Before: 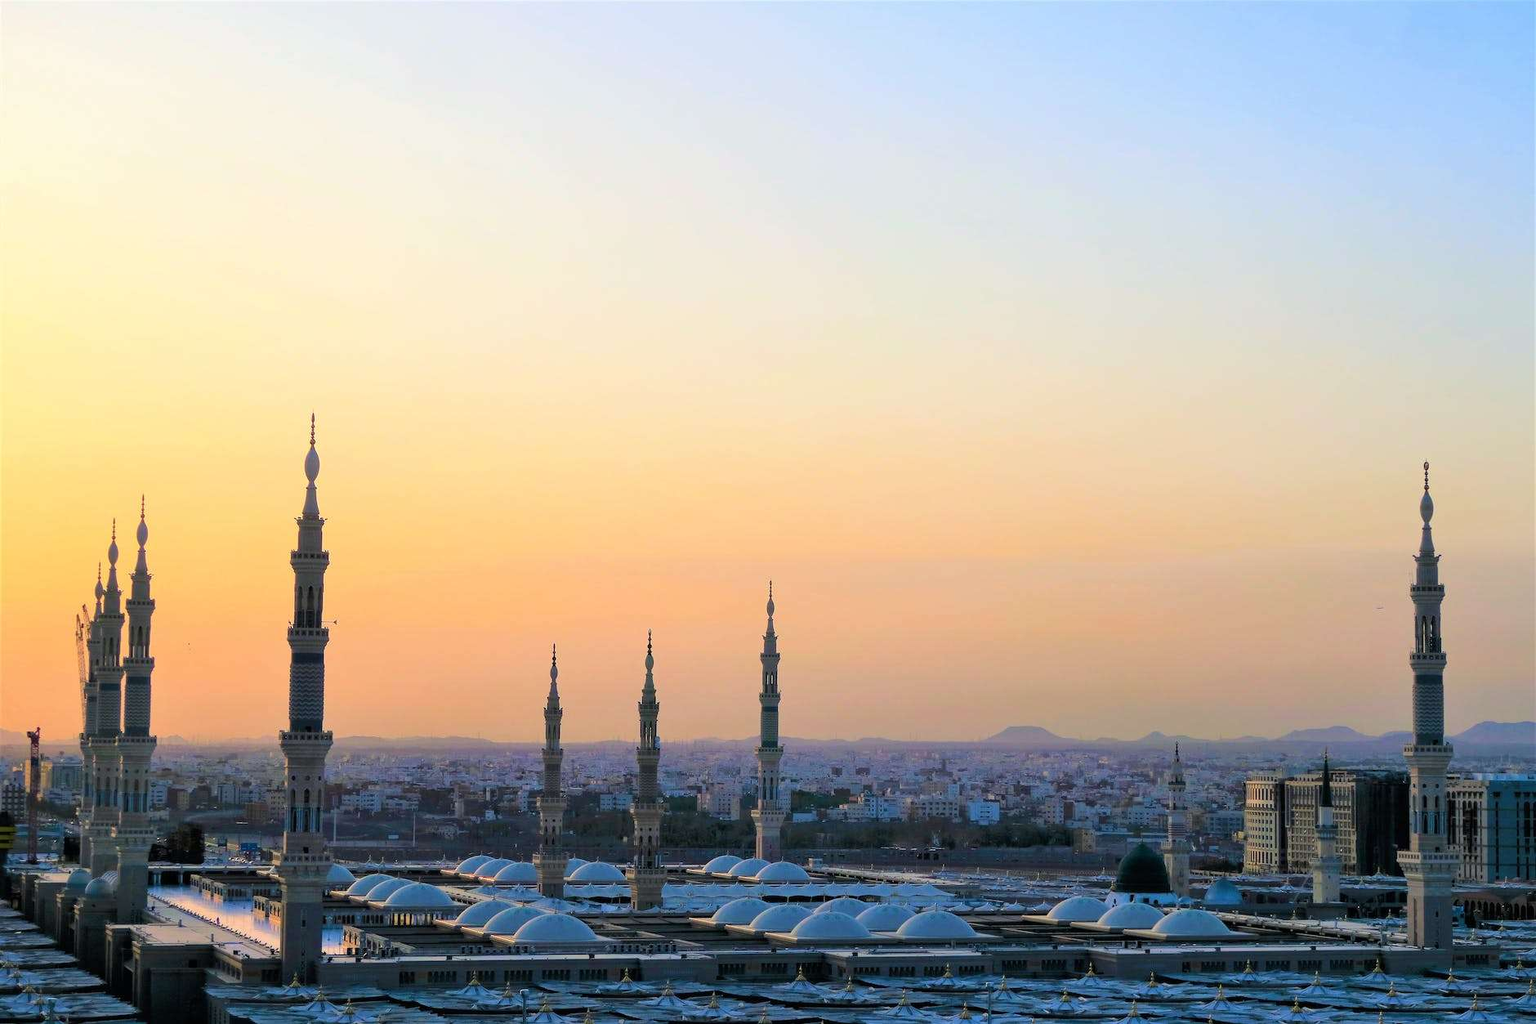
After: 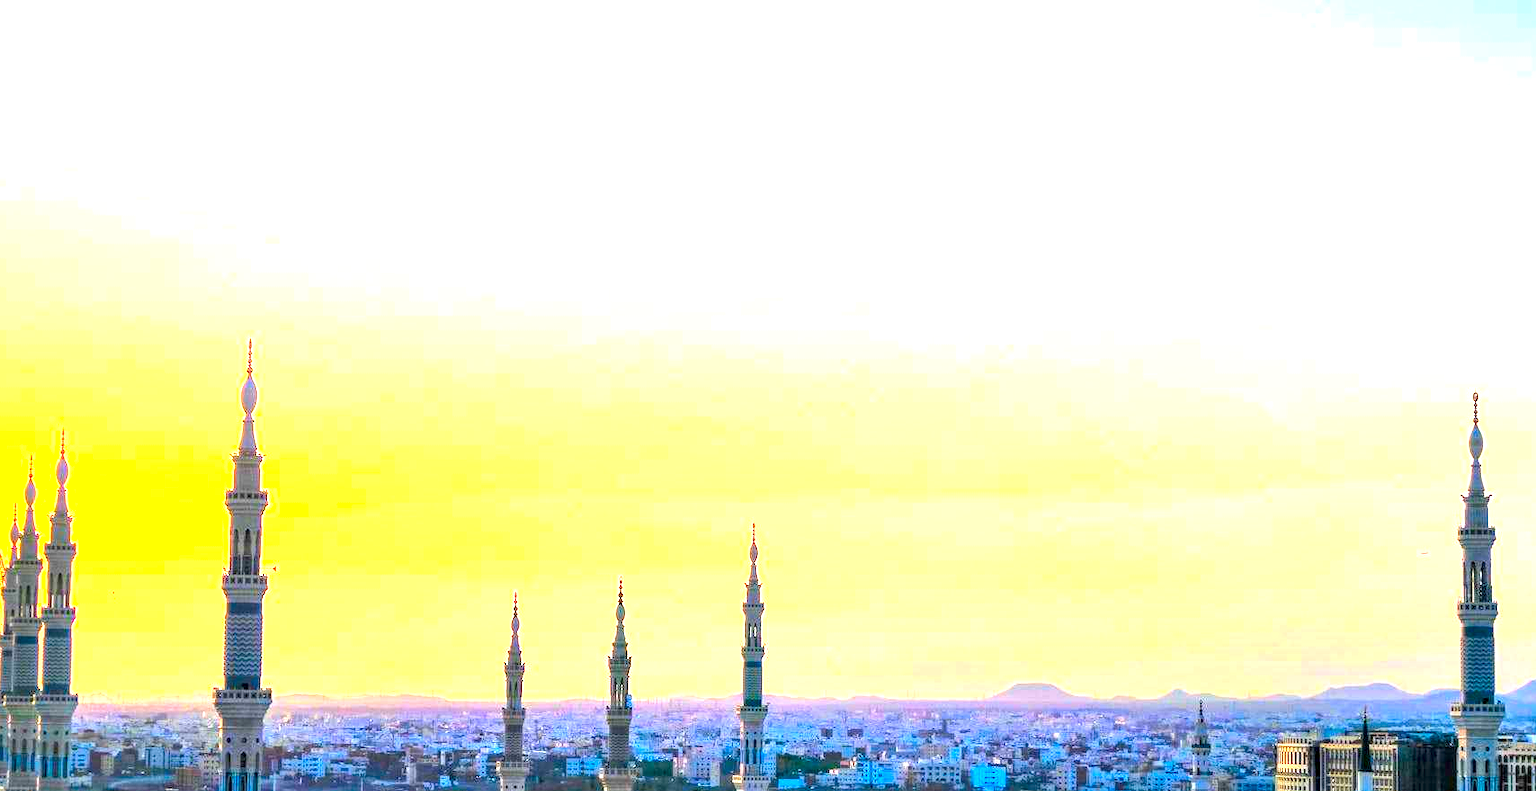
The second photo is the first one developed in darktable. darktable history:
exposure: black level correction 0, exposure 1.6 EV, compensate exposure bias true, compensate highlight preservation false
crop: left 5.596%, top 10.314%, right 3.534%, bottom 19.395%
local contrast: highlights 20%, detail 150%
color correction: saturation 1.8
